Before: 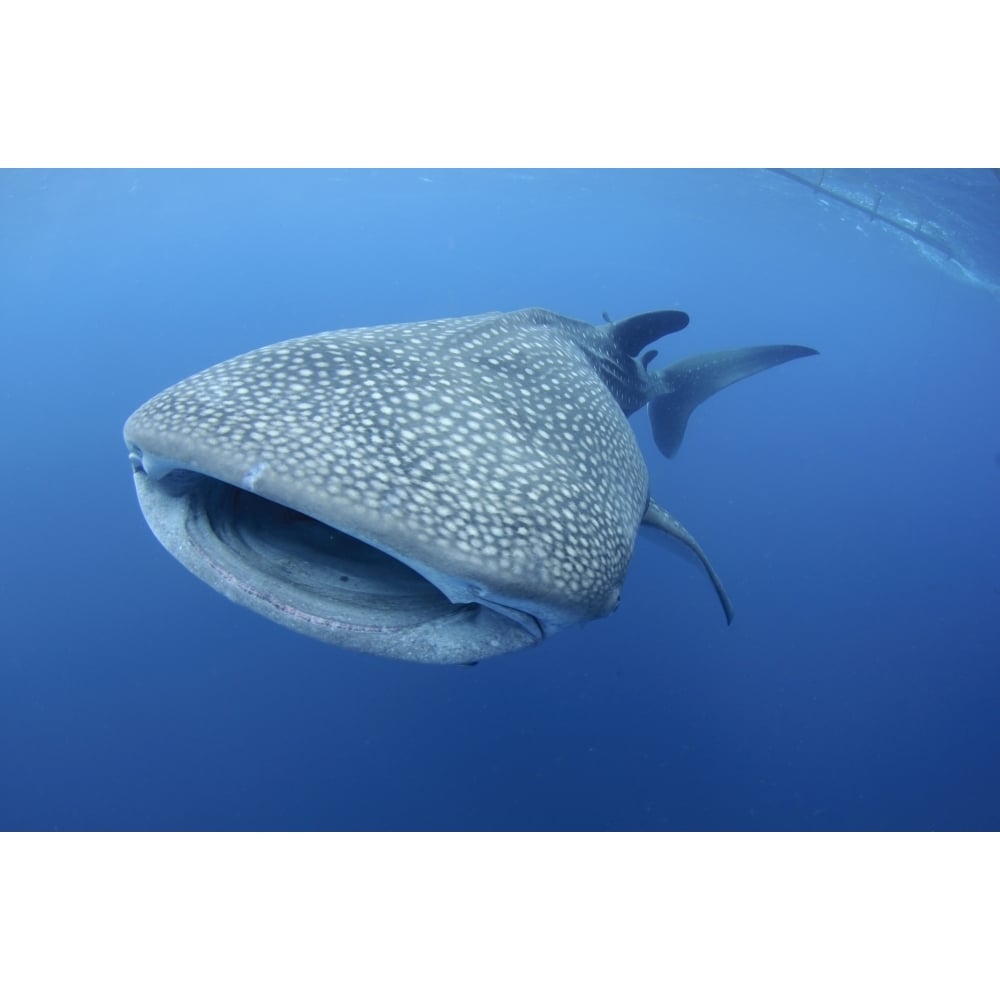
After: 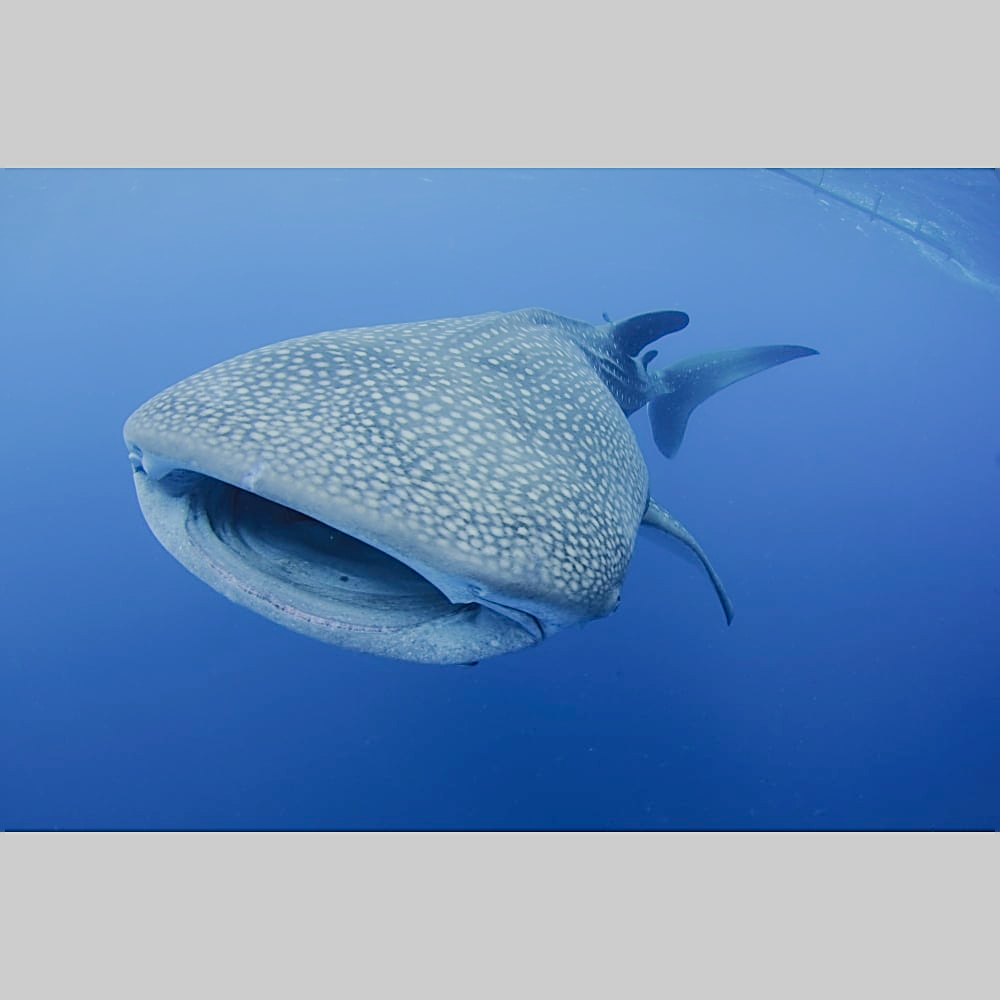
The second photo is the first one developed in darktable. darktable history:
filmic rgb: black relative exposure -16 EV, white relative exposure 6.19 EV, hardness 5.23, color science v5 (2021), contrast in shadows safe, contrast in highlights safe
color balance rgb: global offset › luminance 0.263%, global offset › hue 169.33°, perceptual saturation grading › global saturation 9.102%, perceptual saturation grading › highlights -13.329%, perceptual saturation grading › mid-tones 14.434%, perceptual saturation grading › shadows 23.481%, perceptual brilliance grading › mid-tones 9.582%, perceptual brilliance grading › shadows 15.365%, contrast 4.817%
sharpen: amount 0.739
